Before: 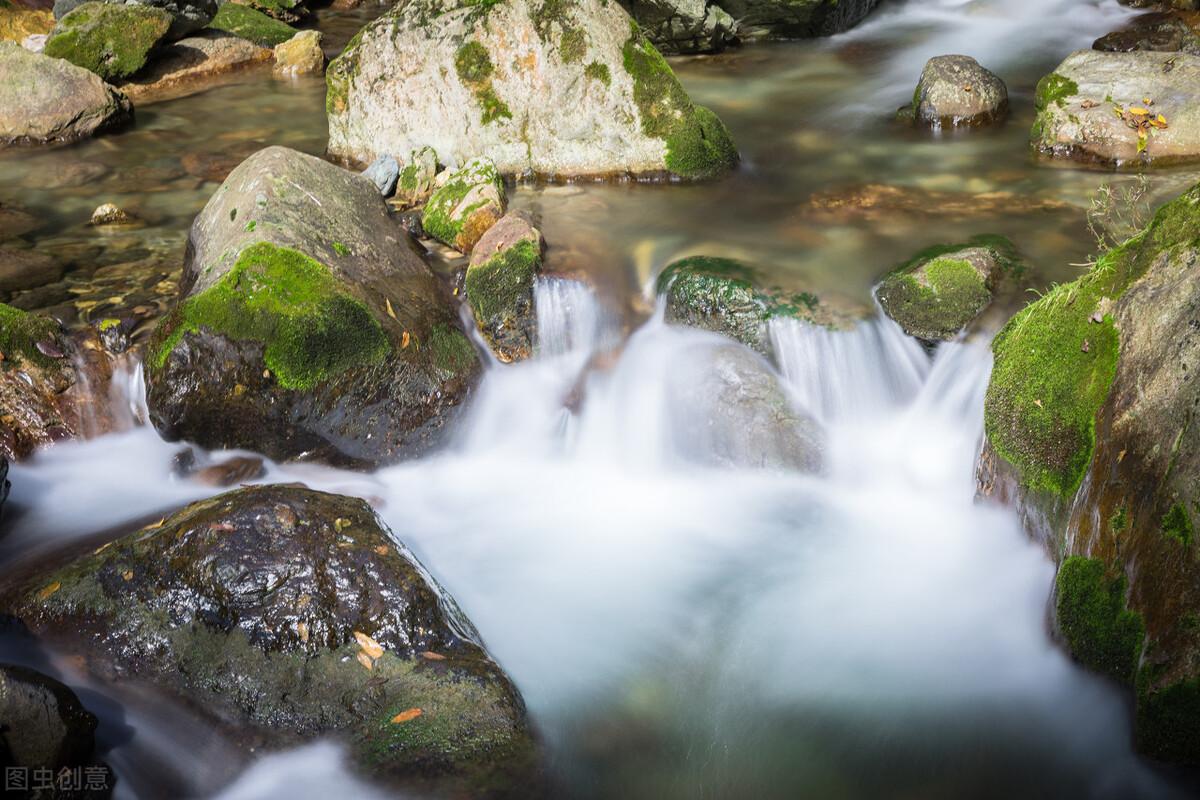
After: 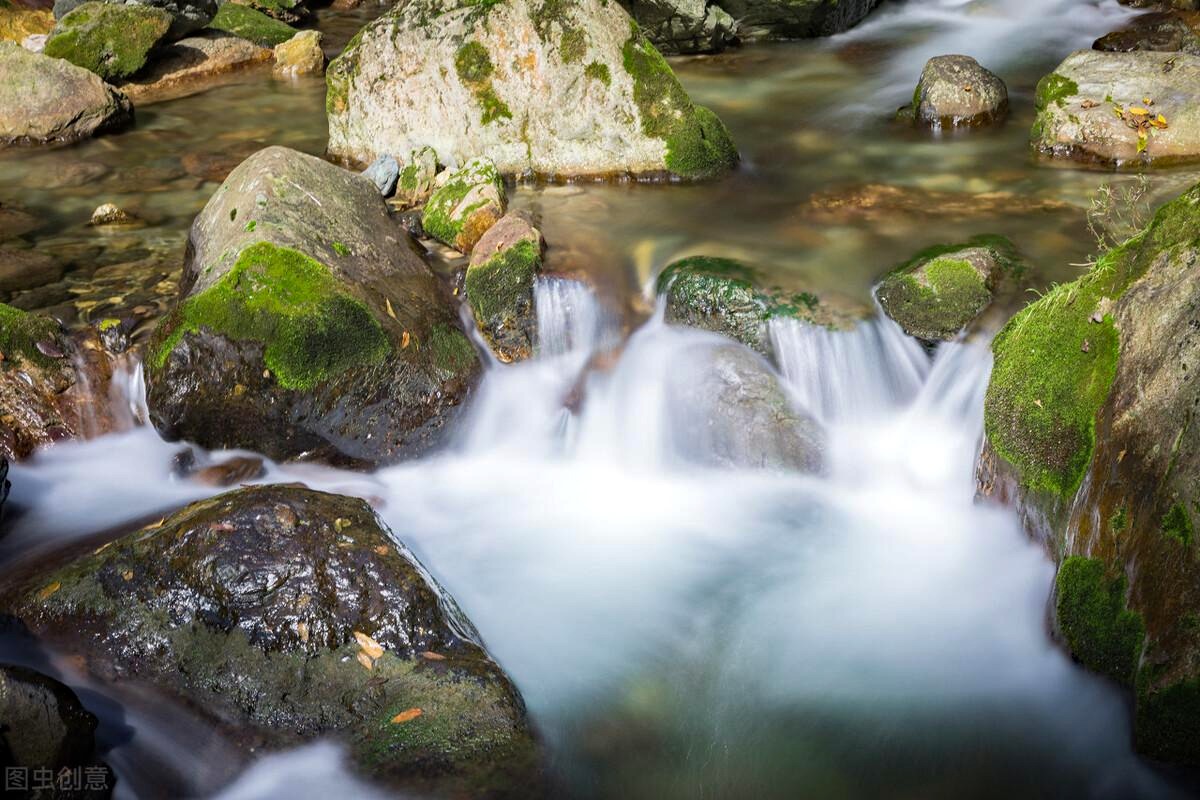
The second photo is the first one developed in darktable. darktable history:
haze removal: strength 0.297, distance 0.252, compatibility mode true, adaptive false
